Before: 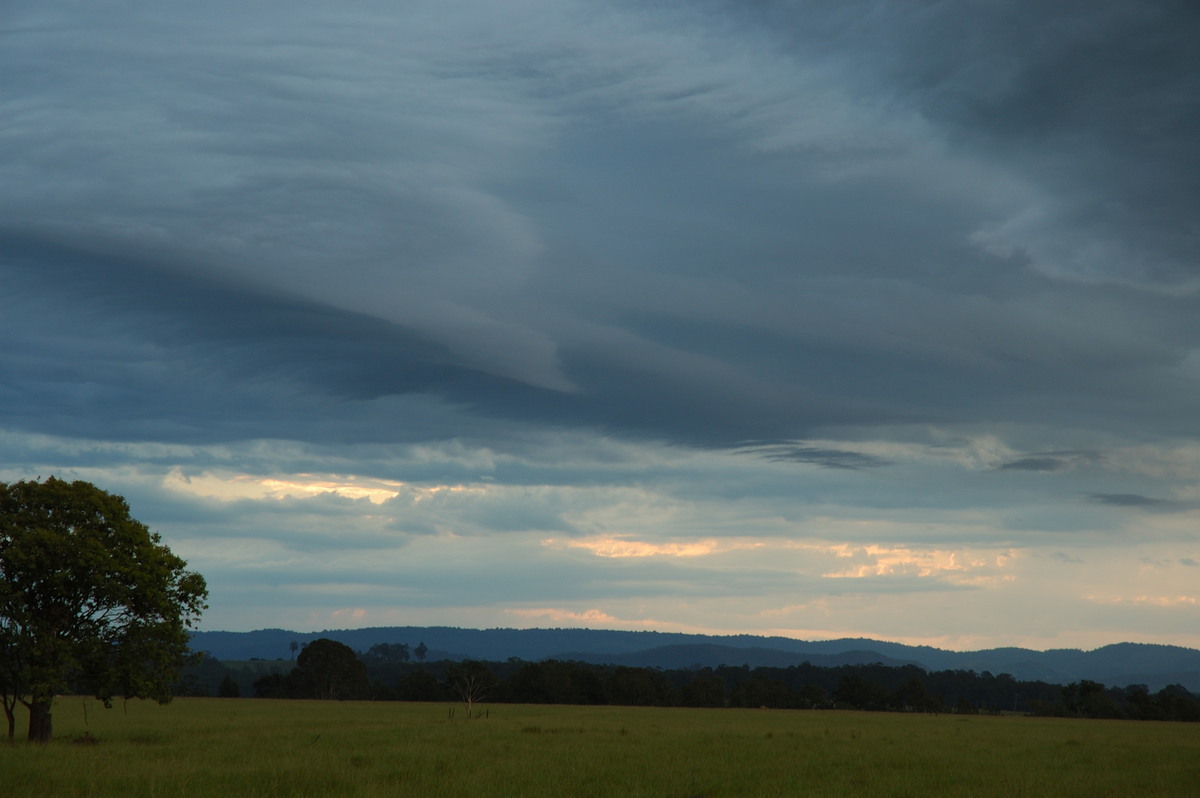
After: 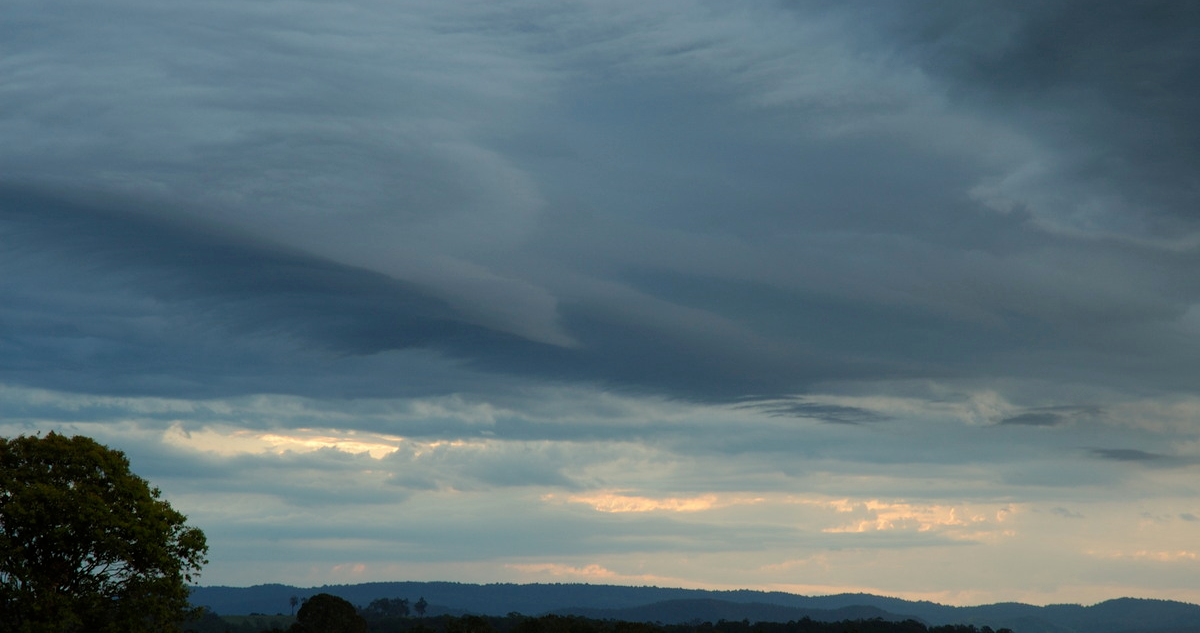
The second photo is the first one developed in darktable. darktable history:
crop and rotate: top 5.657%, bottom 14.941%
